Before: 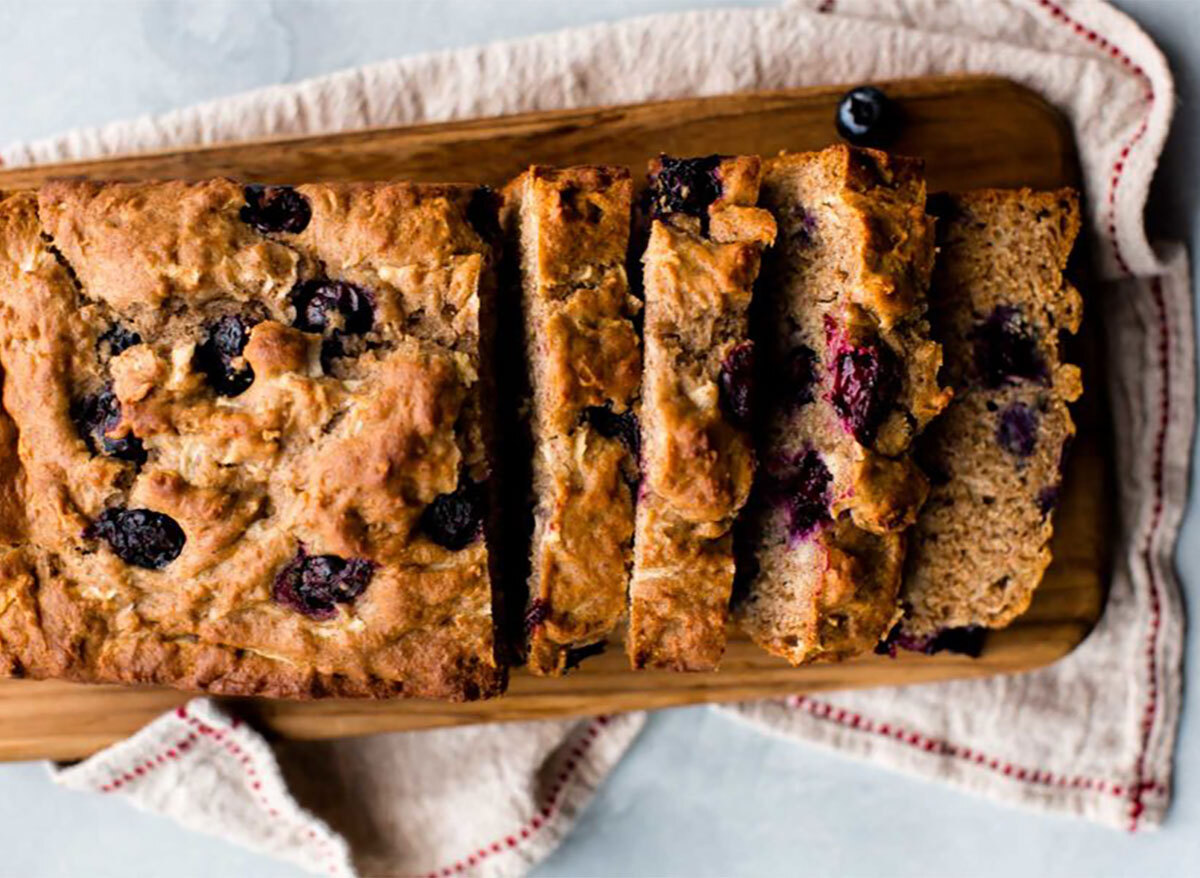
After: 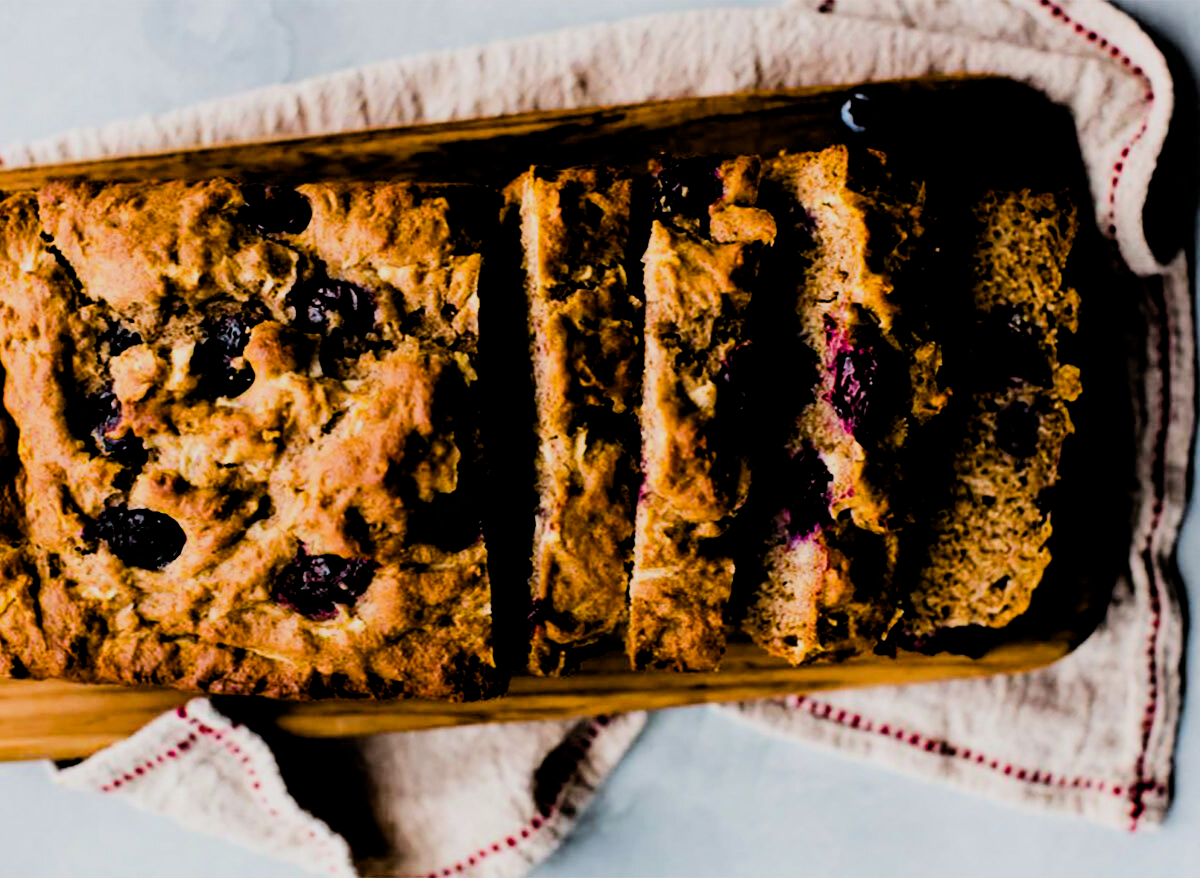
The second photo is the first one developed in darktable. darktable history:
exposure: black level correction 0, exposure 0.2 EV, compensate highlight preservation false
filmic rgb: black relative exposure -2.72 EV, white relative exposure 4.56 EV, hardness 1.77, contrast 1.238
color balance rgb: shadows lift › luminance -10.107%, shadows lift › chroma 0.959%, shadows lift › hue 110.2°, global offset › luminance -0.299%, global offset › hue 262.86°, linear chroma grading › global chroma 14.578%, perceptual saturation grading › global saturation 34.553%, perceptual saturation grading › highlights -25.347%, perceptual saturation grading › shadows 49.559%, perceptual brilliance grading › highlights 3.623%, perceptual brilliance grading › mid-tones -18.547%, perceptual brilliance grading › shadows -42.039%
